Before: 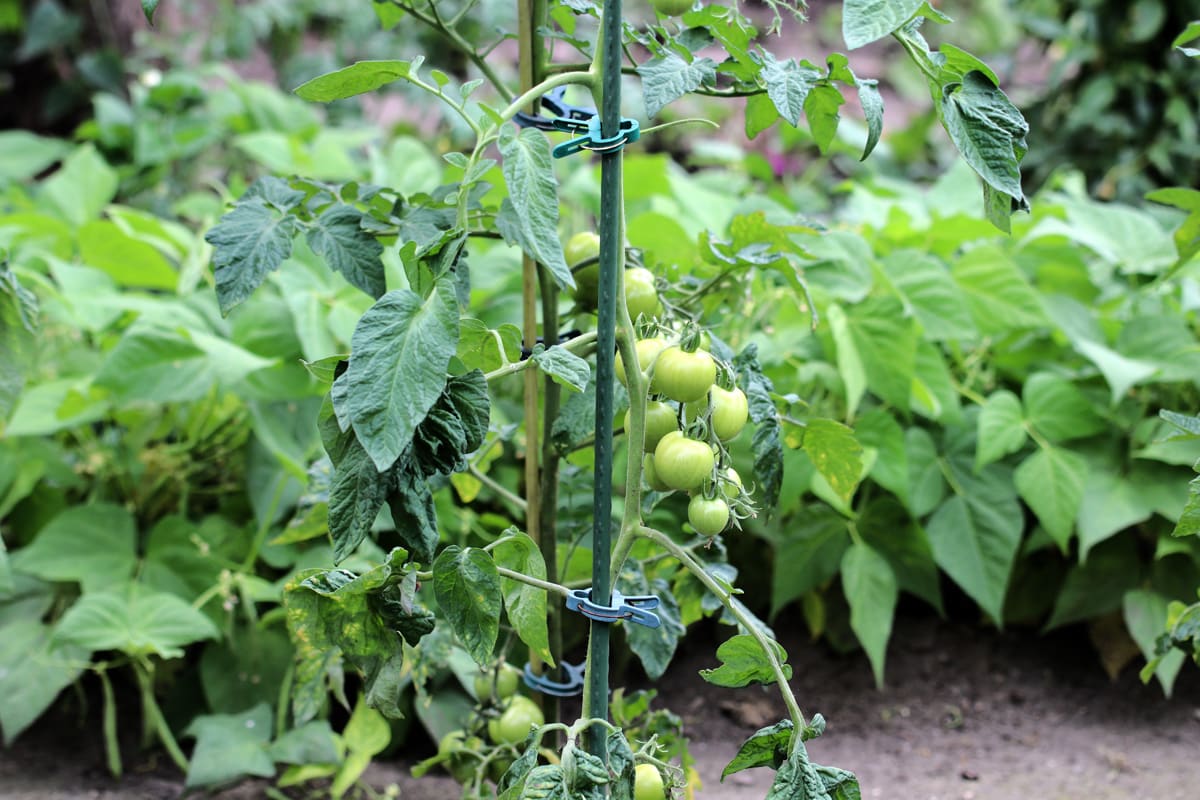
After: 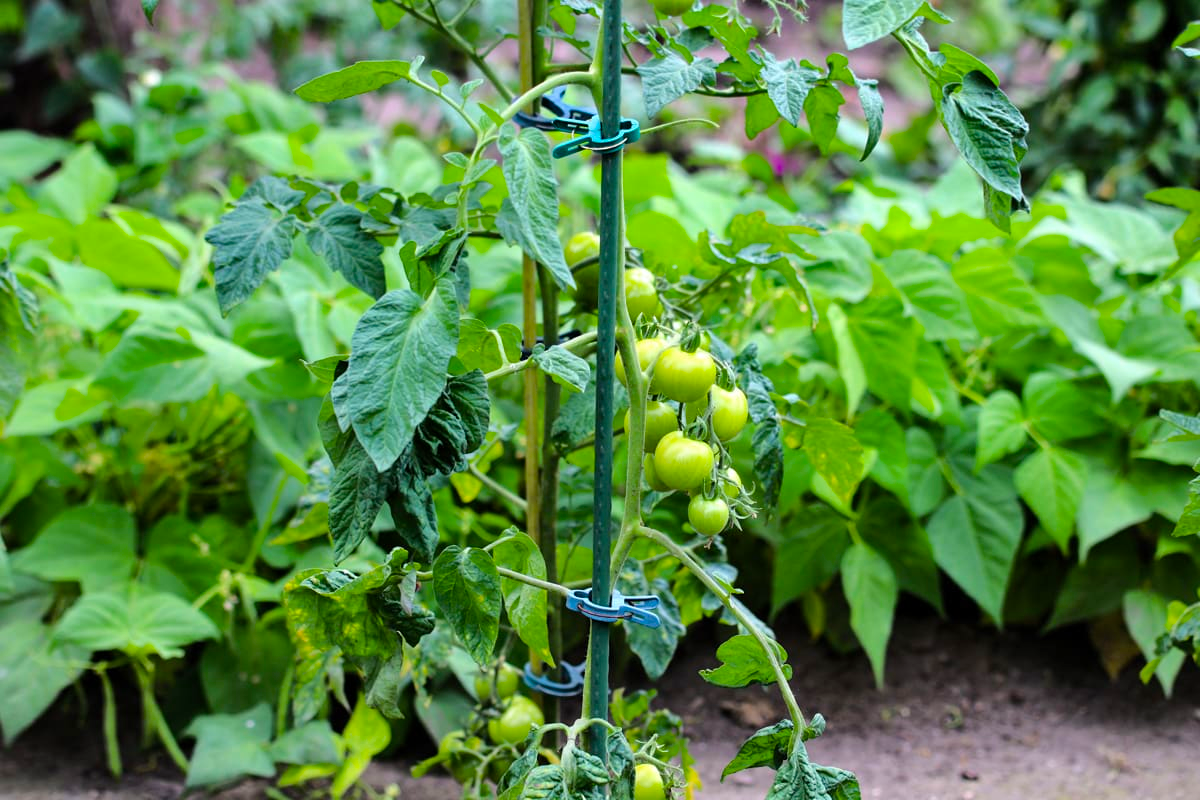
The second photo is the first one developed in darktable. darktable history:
shadows and highlights: soften with gaussian
color balance rgb: linear chroma grading › global chroma 15%, perceptual saturation grading › global saturation 30%
